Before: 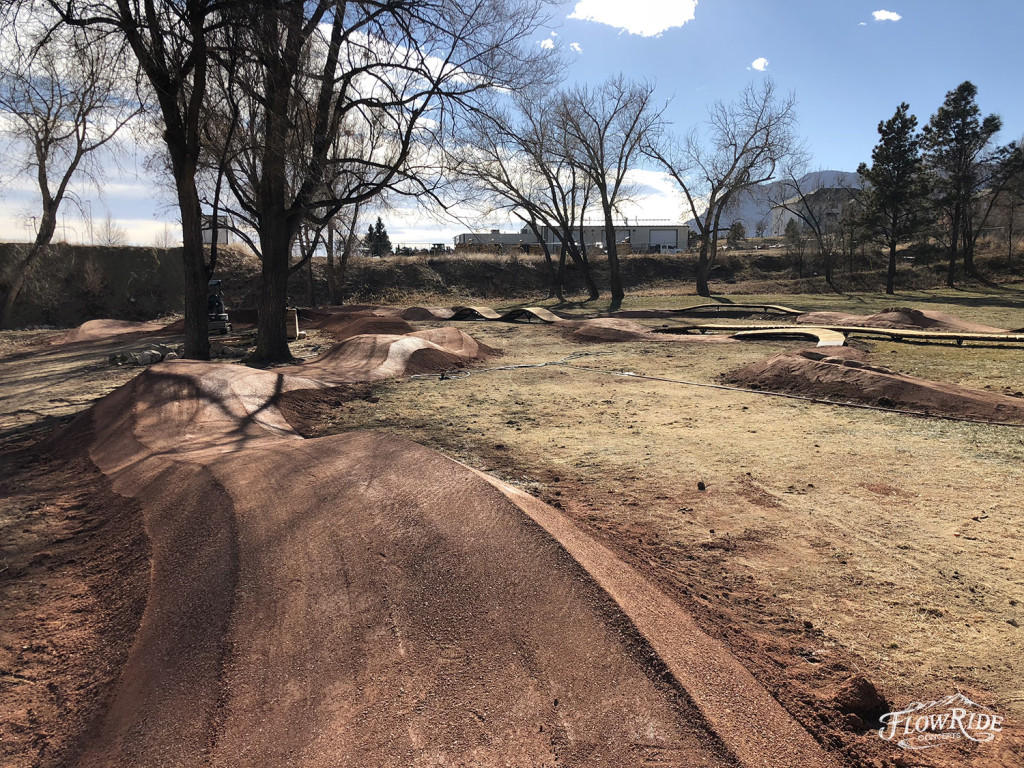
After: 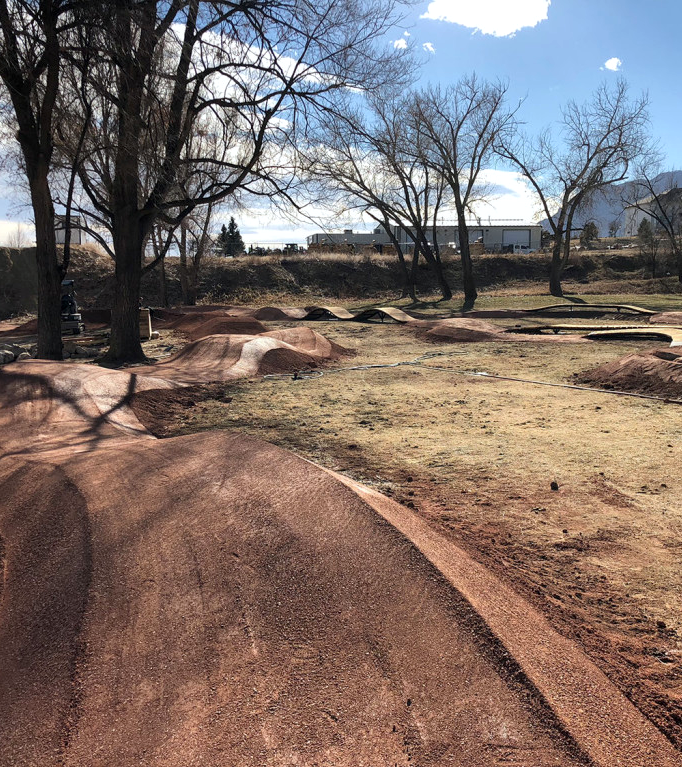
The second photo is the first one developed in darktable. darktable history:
white balance: red 0.986, blue 1.01
local contrast: highlights 100%, shadows 100%, detail 120%, midtone range 0.2
crop and rotate: left 14.385%, right 18.948%
